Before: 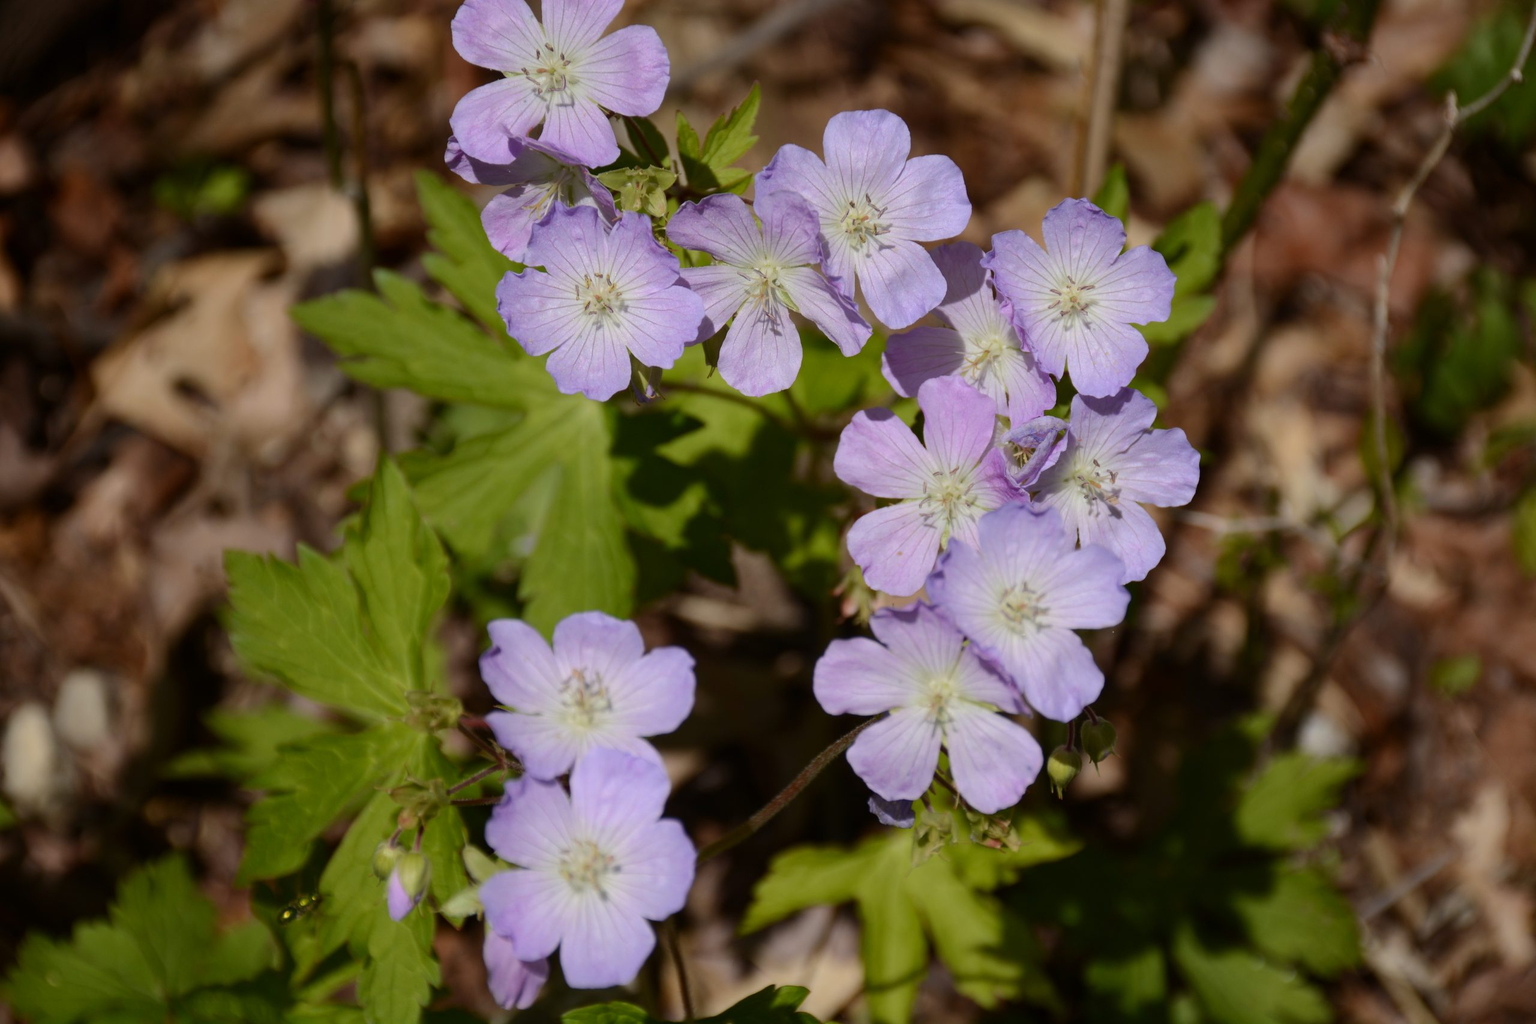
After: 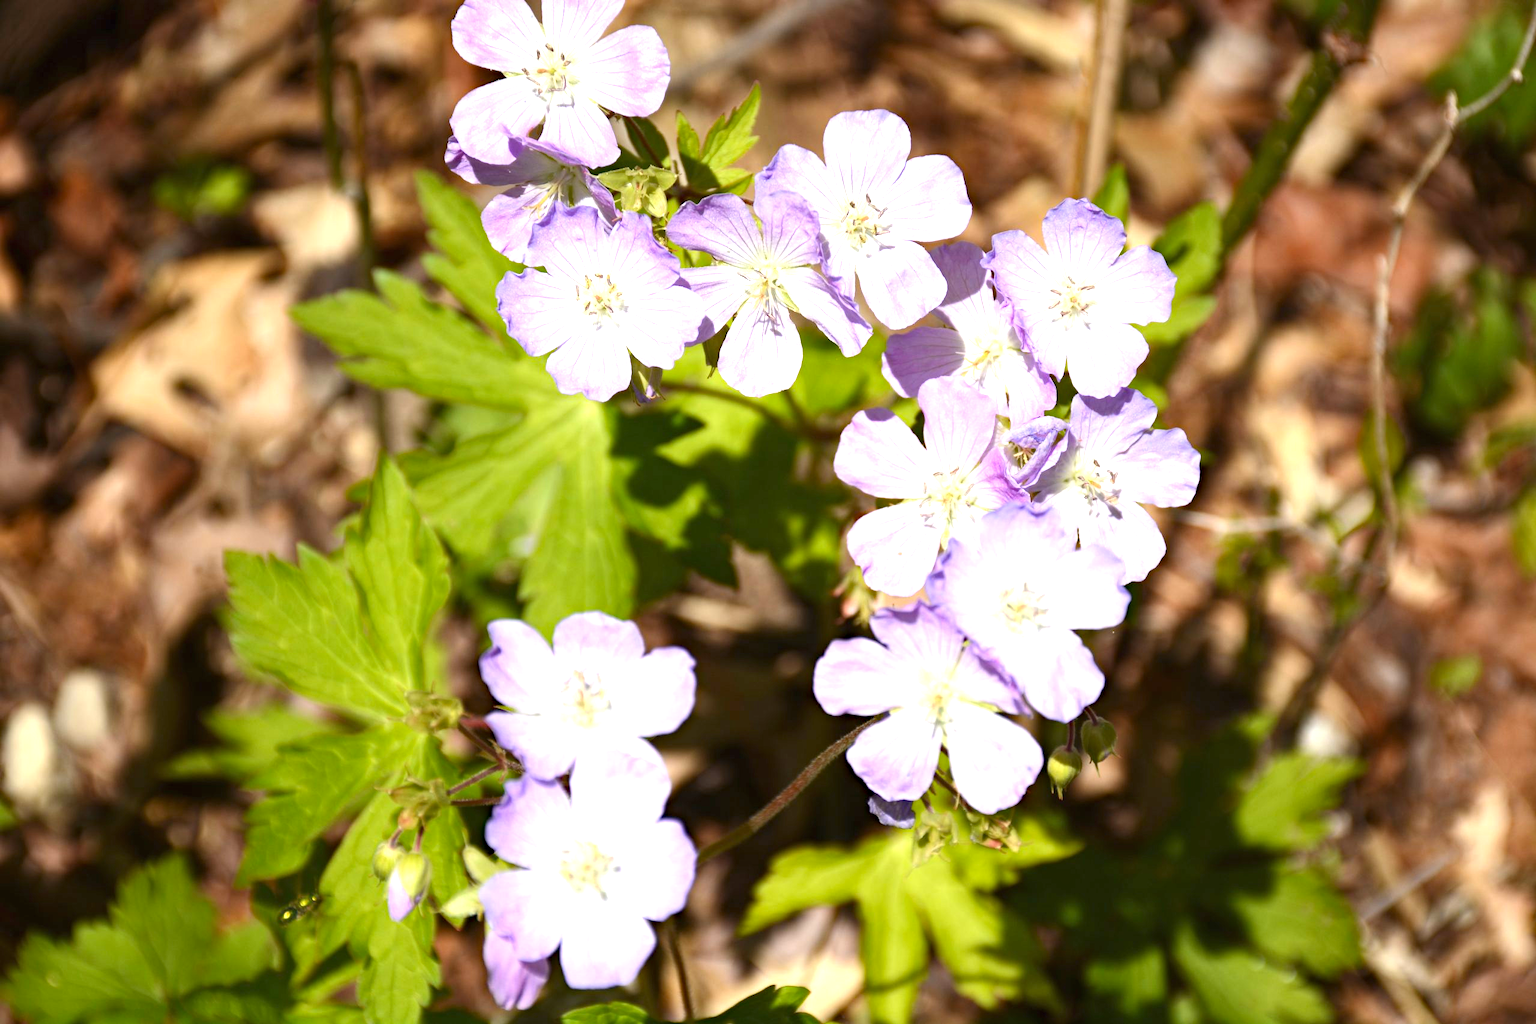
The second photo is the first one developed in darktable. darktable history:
haze removal: compatibility mode true, adaptive false
exposure: black level correction 0, exposure 1.6 EV, compensate exposure bias true, compensate highlight preservation false
